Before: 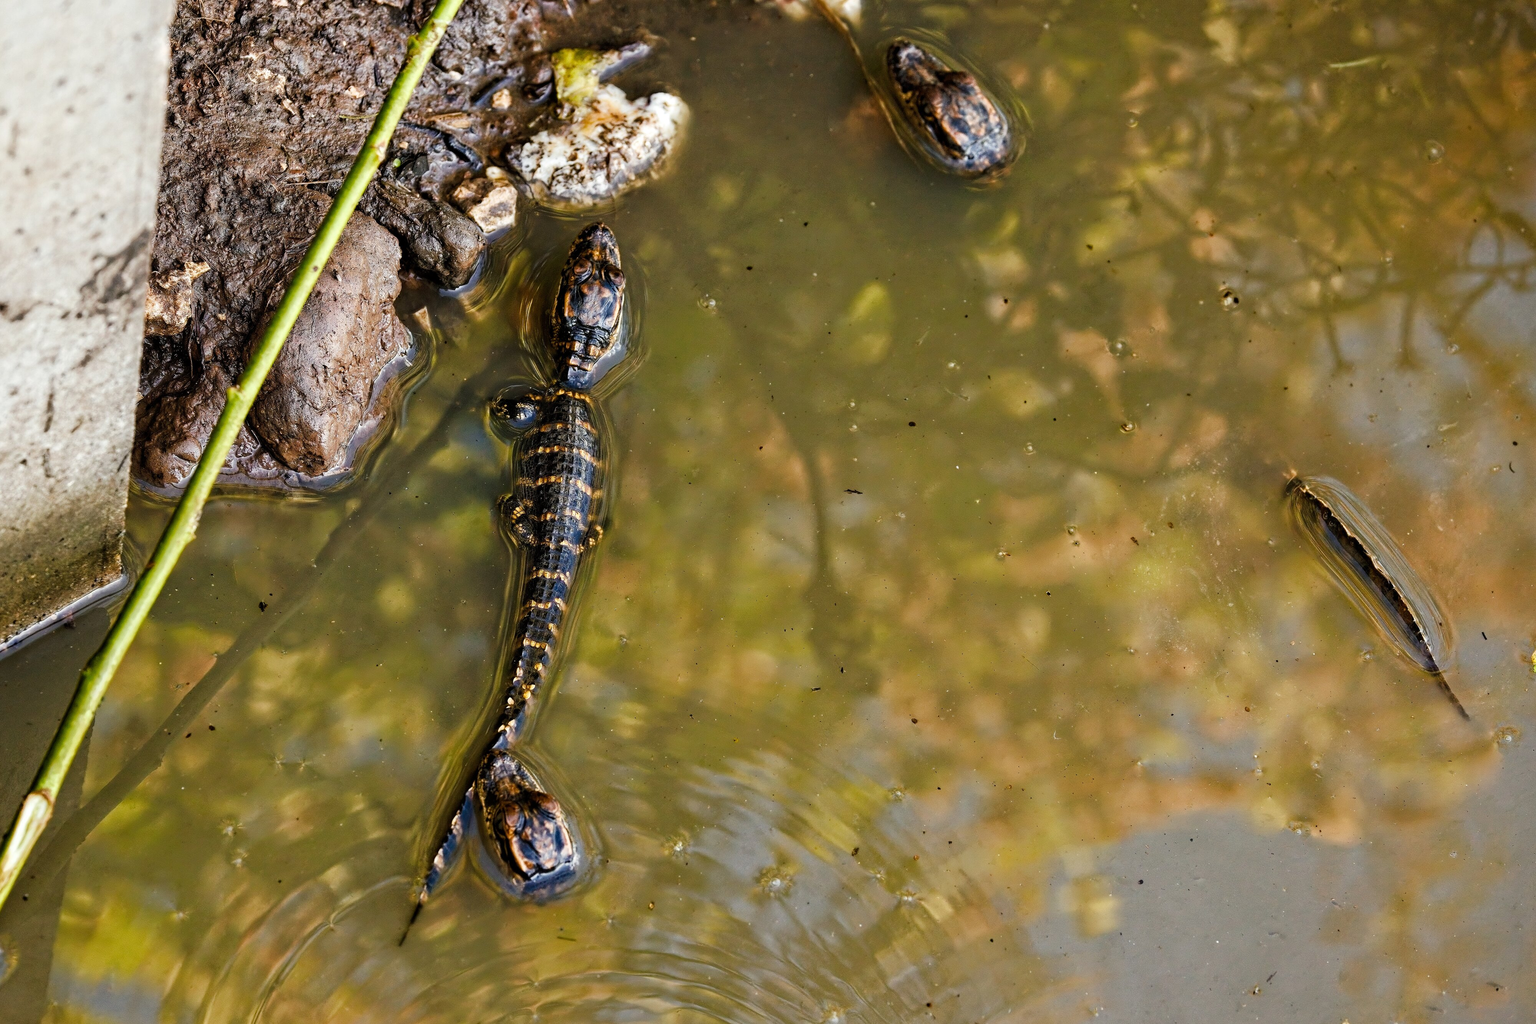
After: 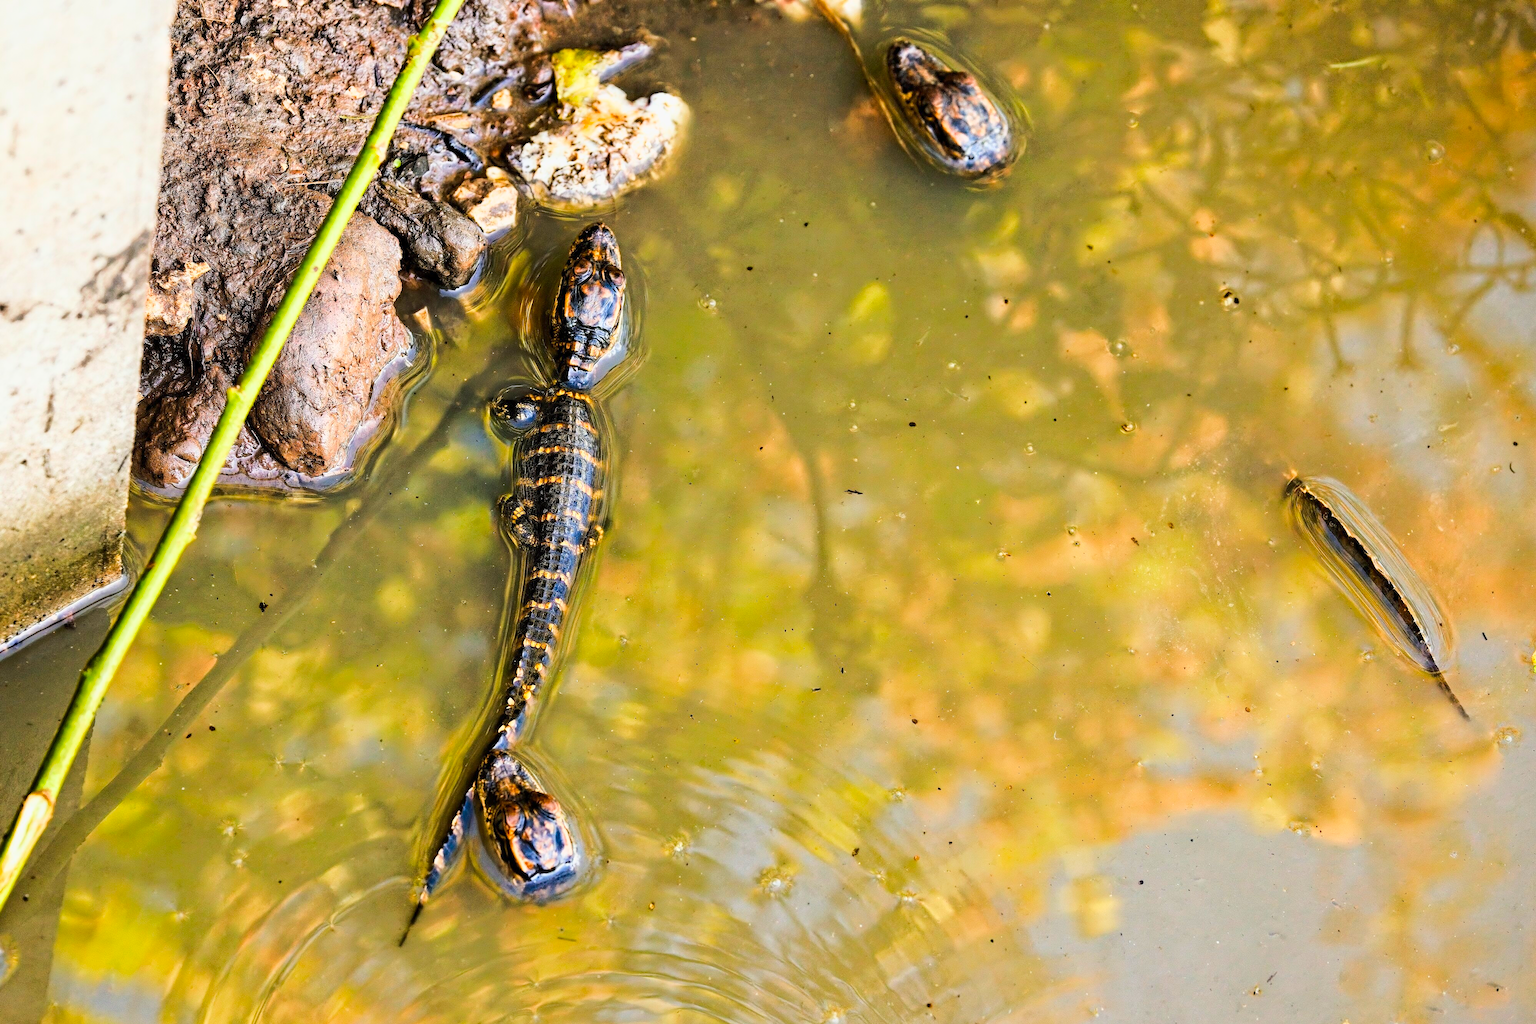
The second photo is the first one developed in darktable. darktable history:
color contrast: green-magenta contrast 1.2, blue-yellow contrast 1.2
base curve: curves: ch0 [(0, 0) (0.025, 0.046) (0.112, 0.277) (0.467, 0.74) (0.814, 0.929) (1, 0.942)]
